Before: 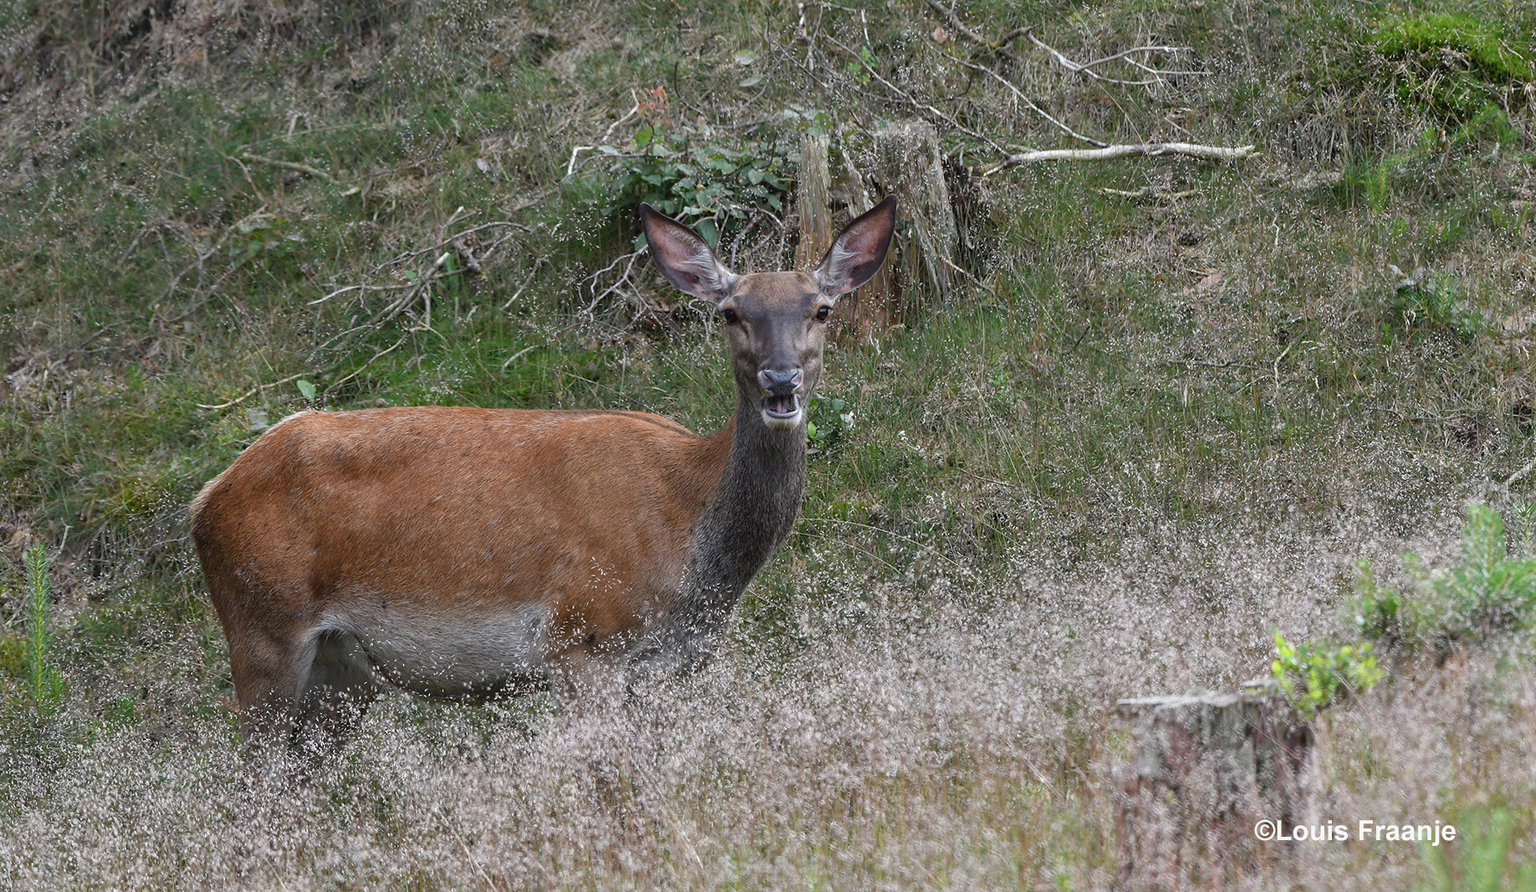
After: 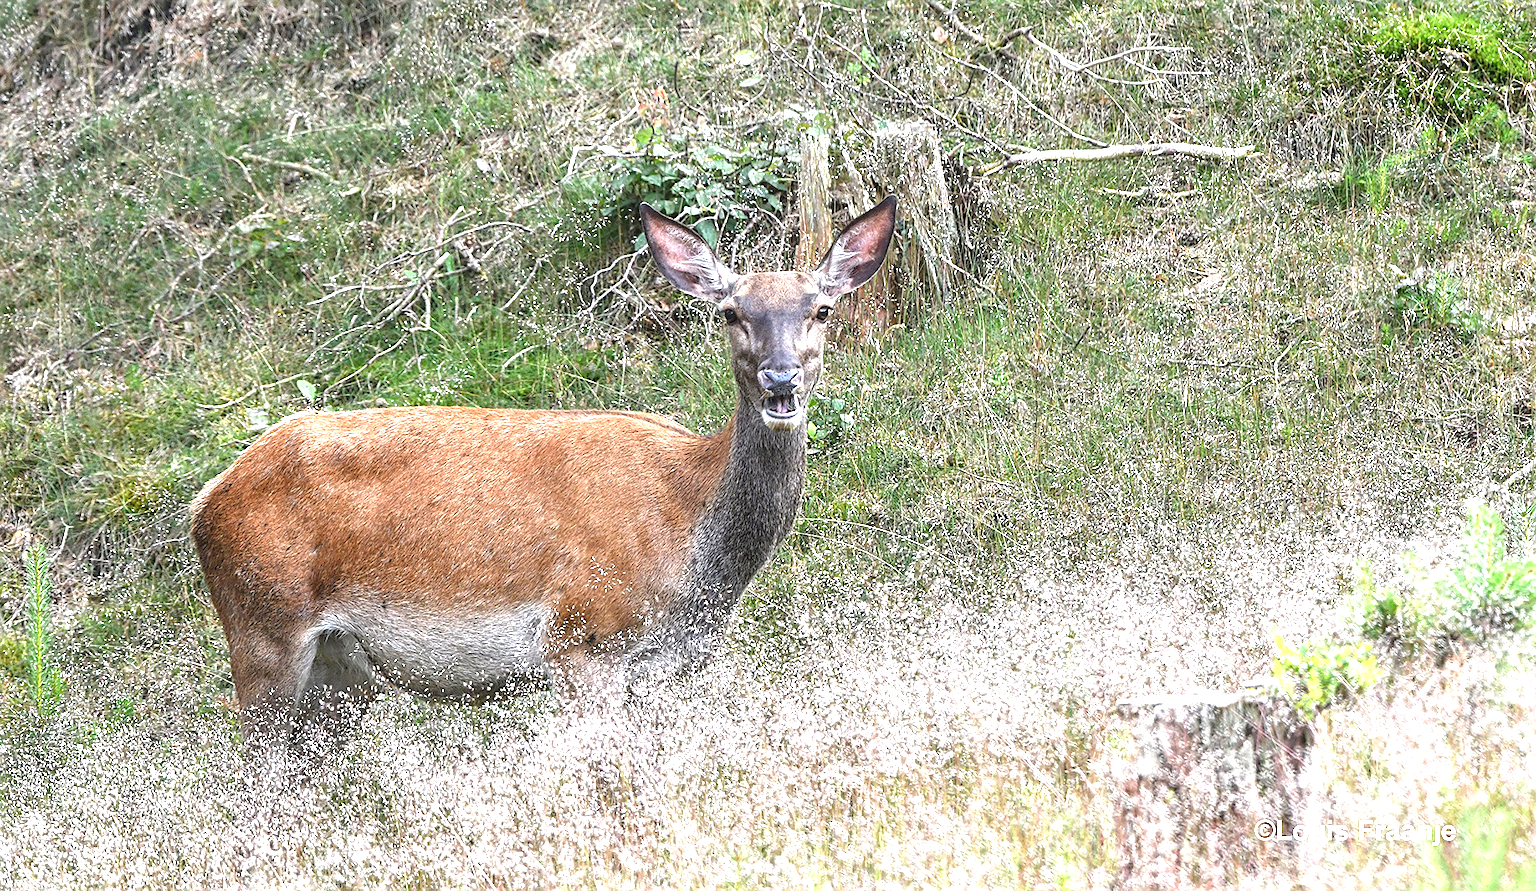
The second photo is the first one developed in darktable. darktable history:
exposure: black level correction 0, exposure 1.3 EV, compensate exposure bias true, compensate highlight preservation false
sharpen: on, module defaults
local contrast: on, module defaults
tone equalizer: on, module defaults
